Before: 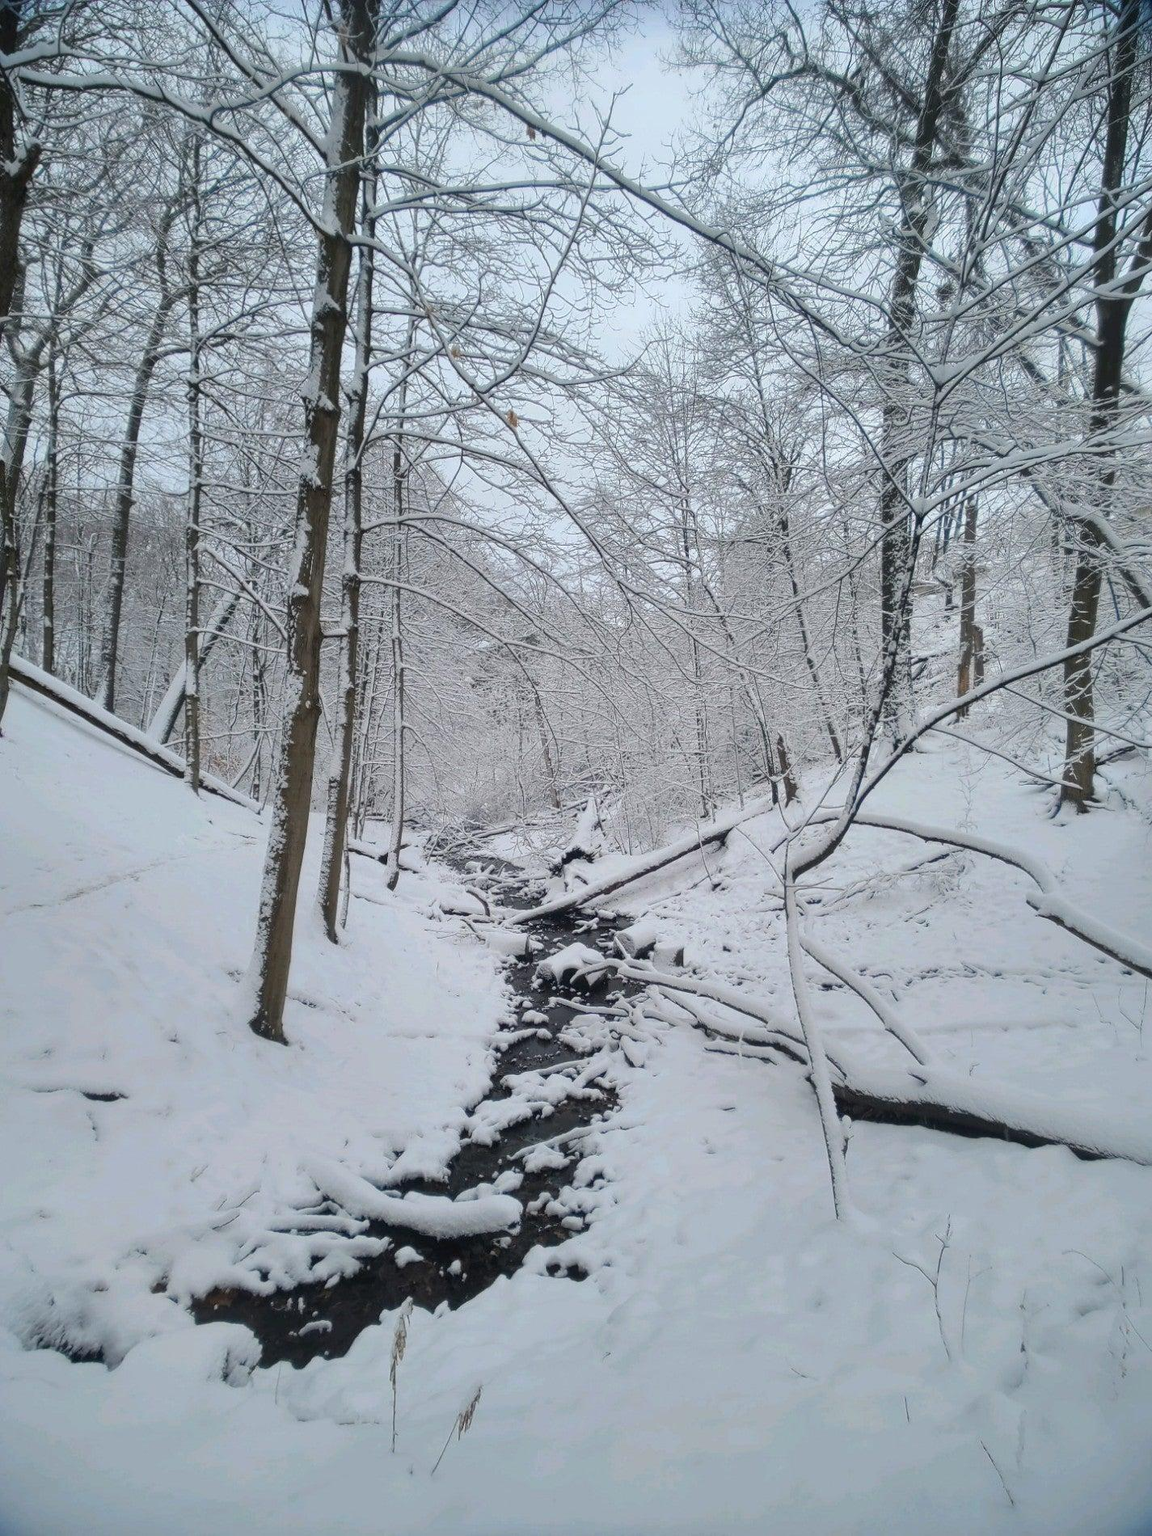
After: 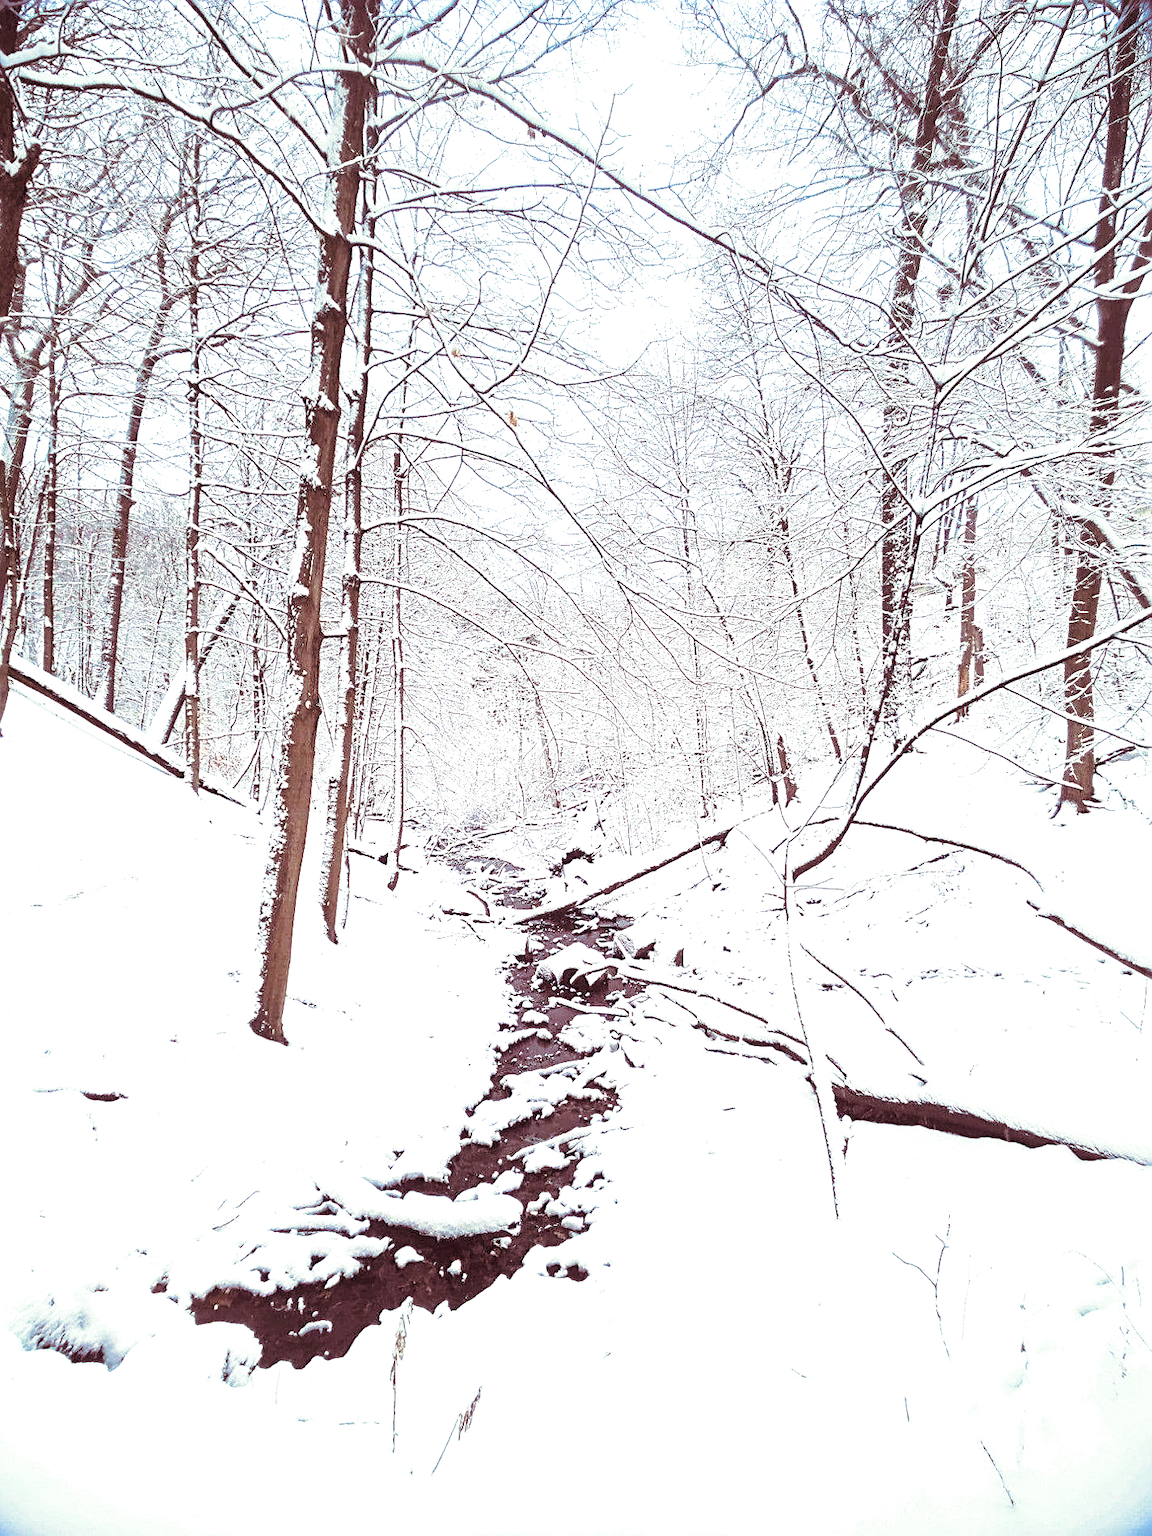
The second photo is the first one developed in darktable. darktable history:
split-toning: compress 20%
velvia: strength 29%
sharpen: radius 2.543, amount 0.636
exposure: black level correction 0.001, exposure 1.646 EV, compensate exposure bias true, compensate highlight preservation false
